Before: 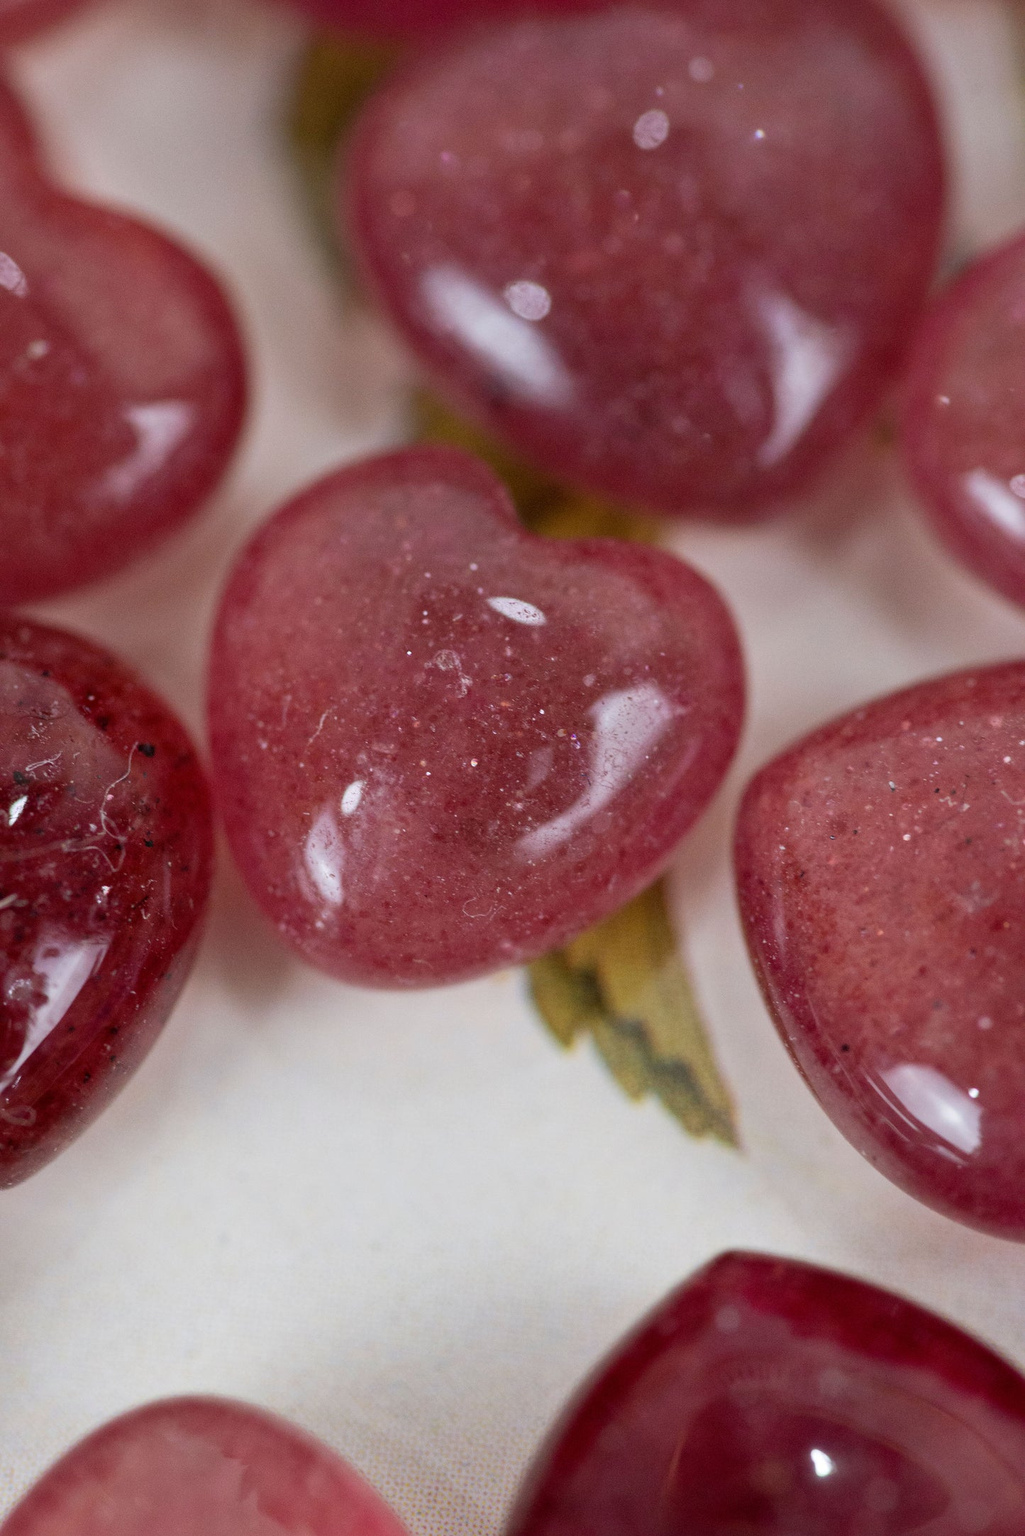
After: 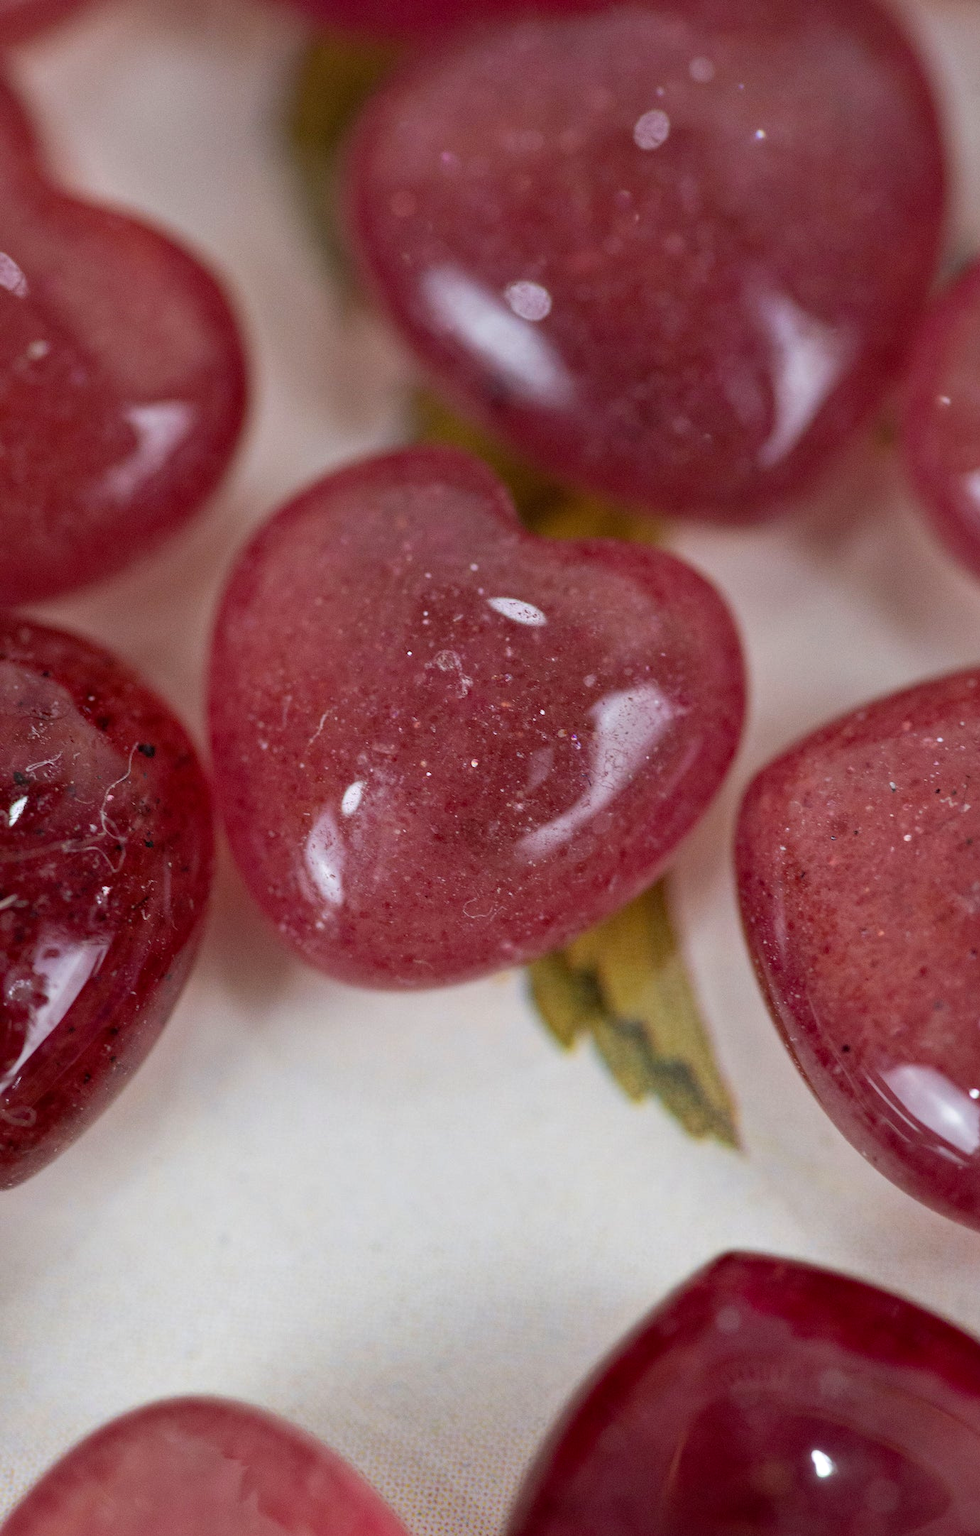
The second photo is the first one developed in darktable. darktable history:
crop: right 4.321%, bottom 0.023%
haze removal: compatibility mode true
